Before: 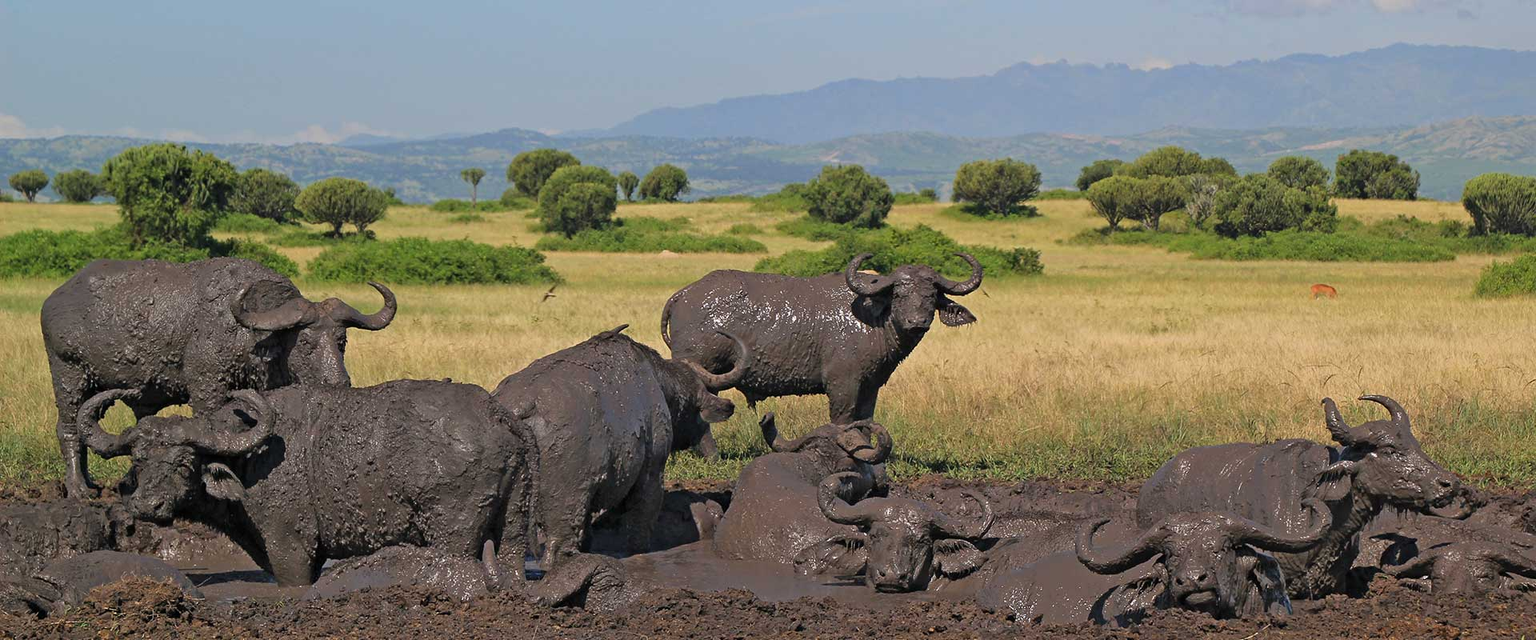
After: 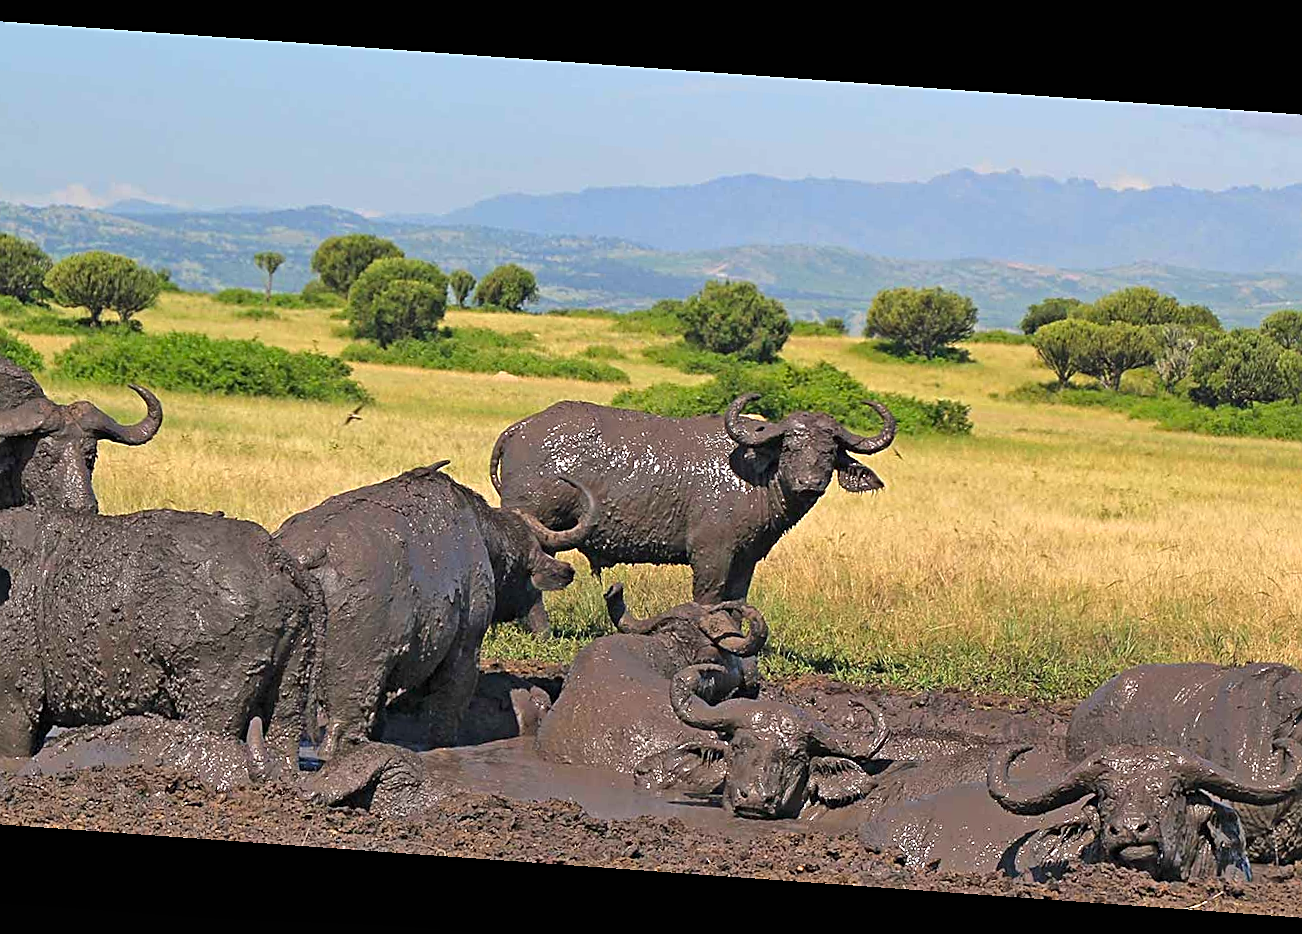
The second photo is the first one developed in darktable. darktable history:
crop and rotate: left 18.442%, right 15.508%
exposure: black level correction 0, exposure 0.5 EV, compensate highlight preservation false
contrast brightness saturation: contrast 0.04, saturation 0.16
white balance: emerald 1
sharpen: amount 0.6
shadows and highlights: shadows 37.27, highlights -28.18, soften with gaussian
rotate and perspective: rotation 4.1°, automatic cropping off
